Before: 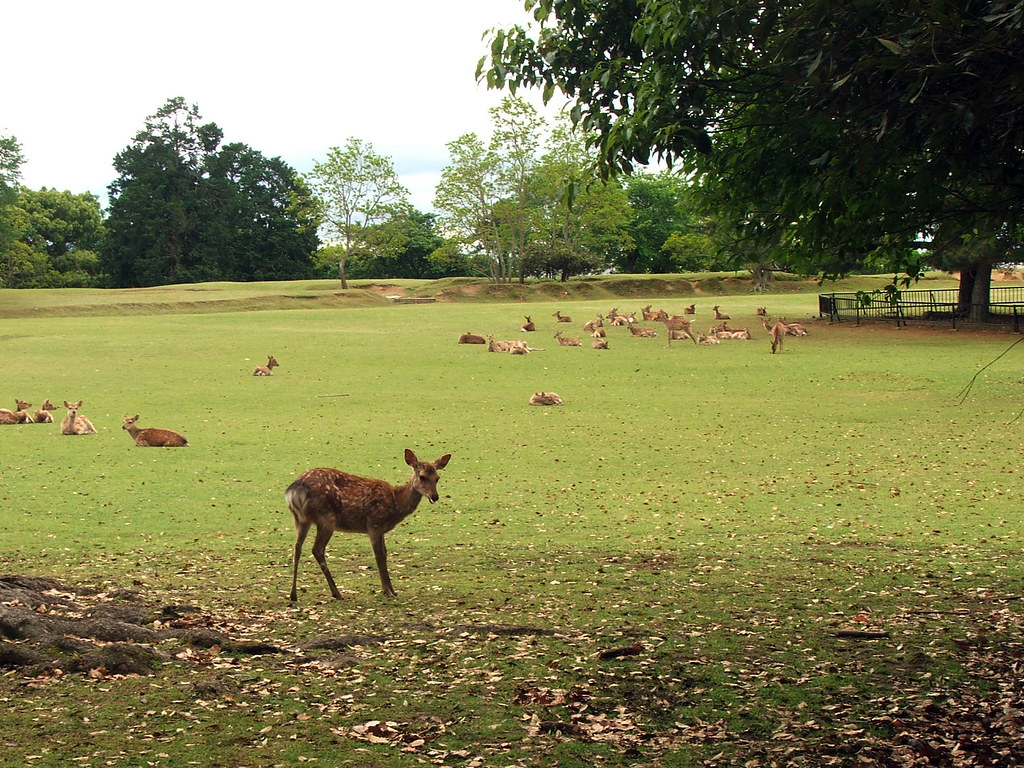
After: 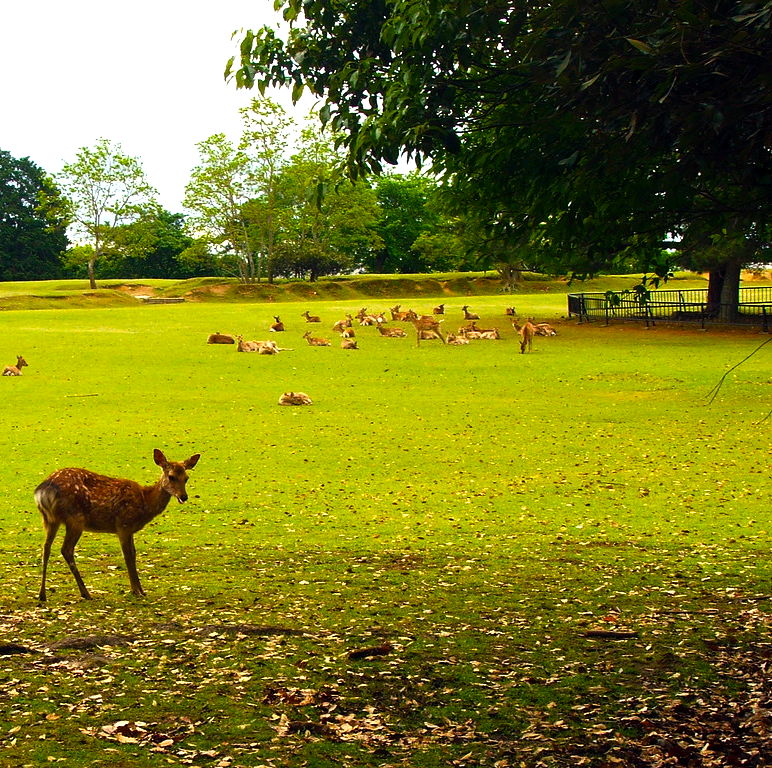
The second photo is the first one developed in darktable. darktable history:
color balance rgb: linear chroma grading › global chroma 9%, perceptual saturation grading › global saturation 36%, perceptual saturation grading › shadows 35%, perceptual brilliance grading › global brilliance 15%, perceptual brilliance grading › shadows -35%, global vibrance 15%
crop and rotate: left 24.6%
